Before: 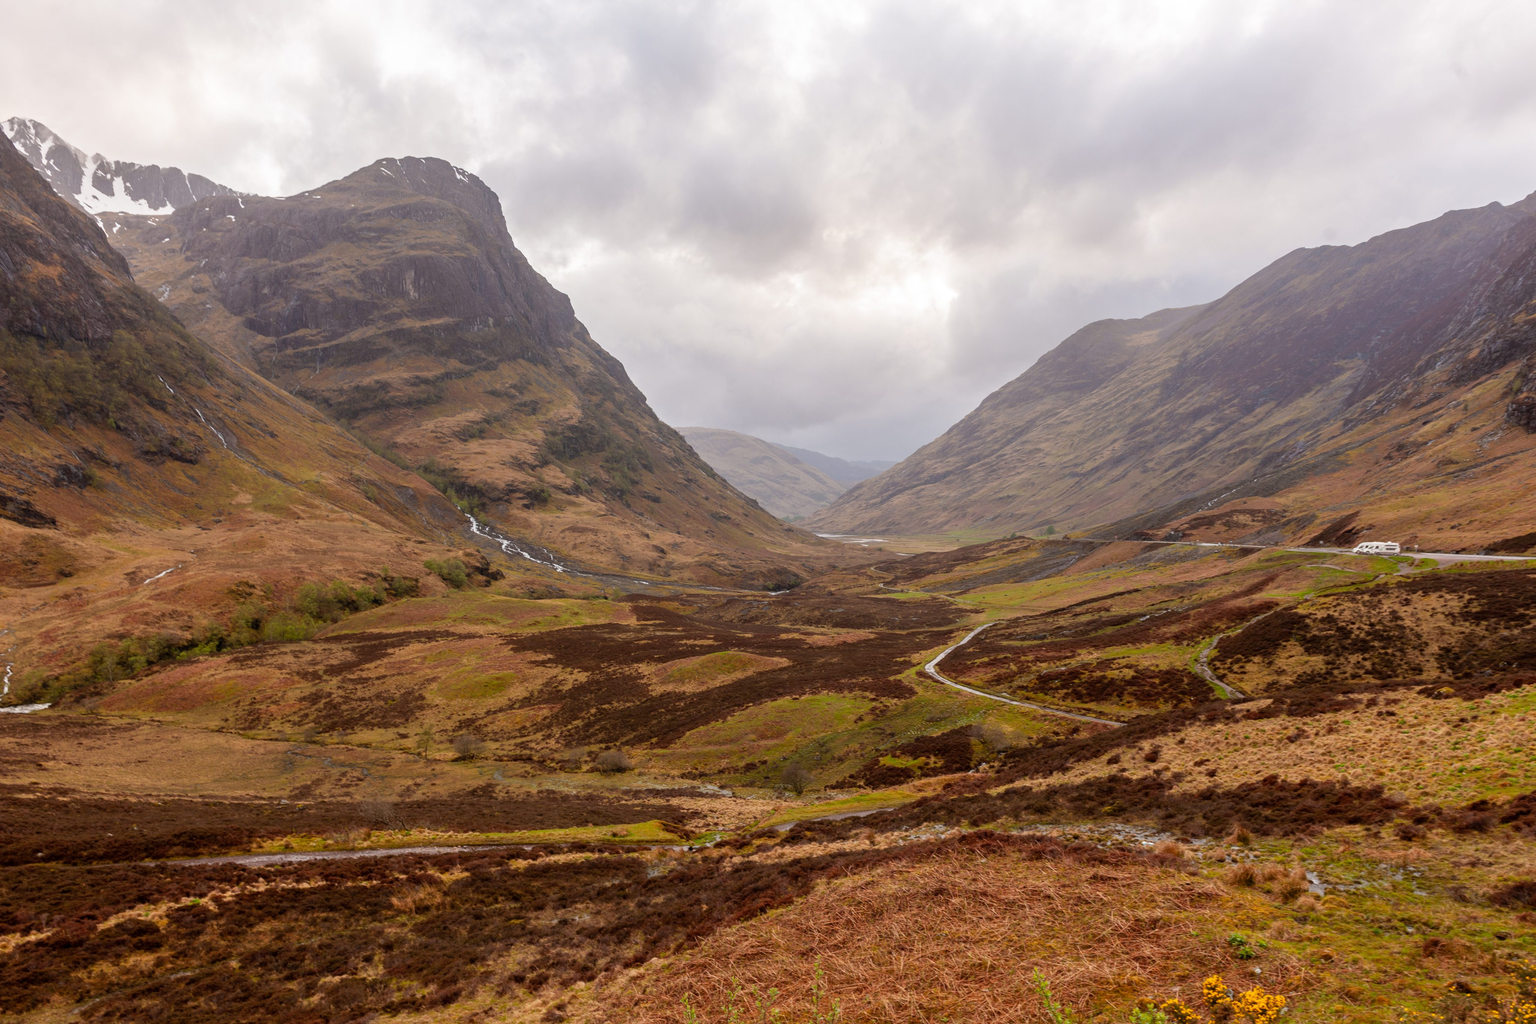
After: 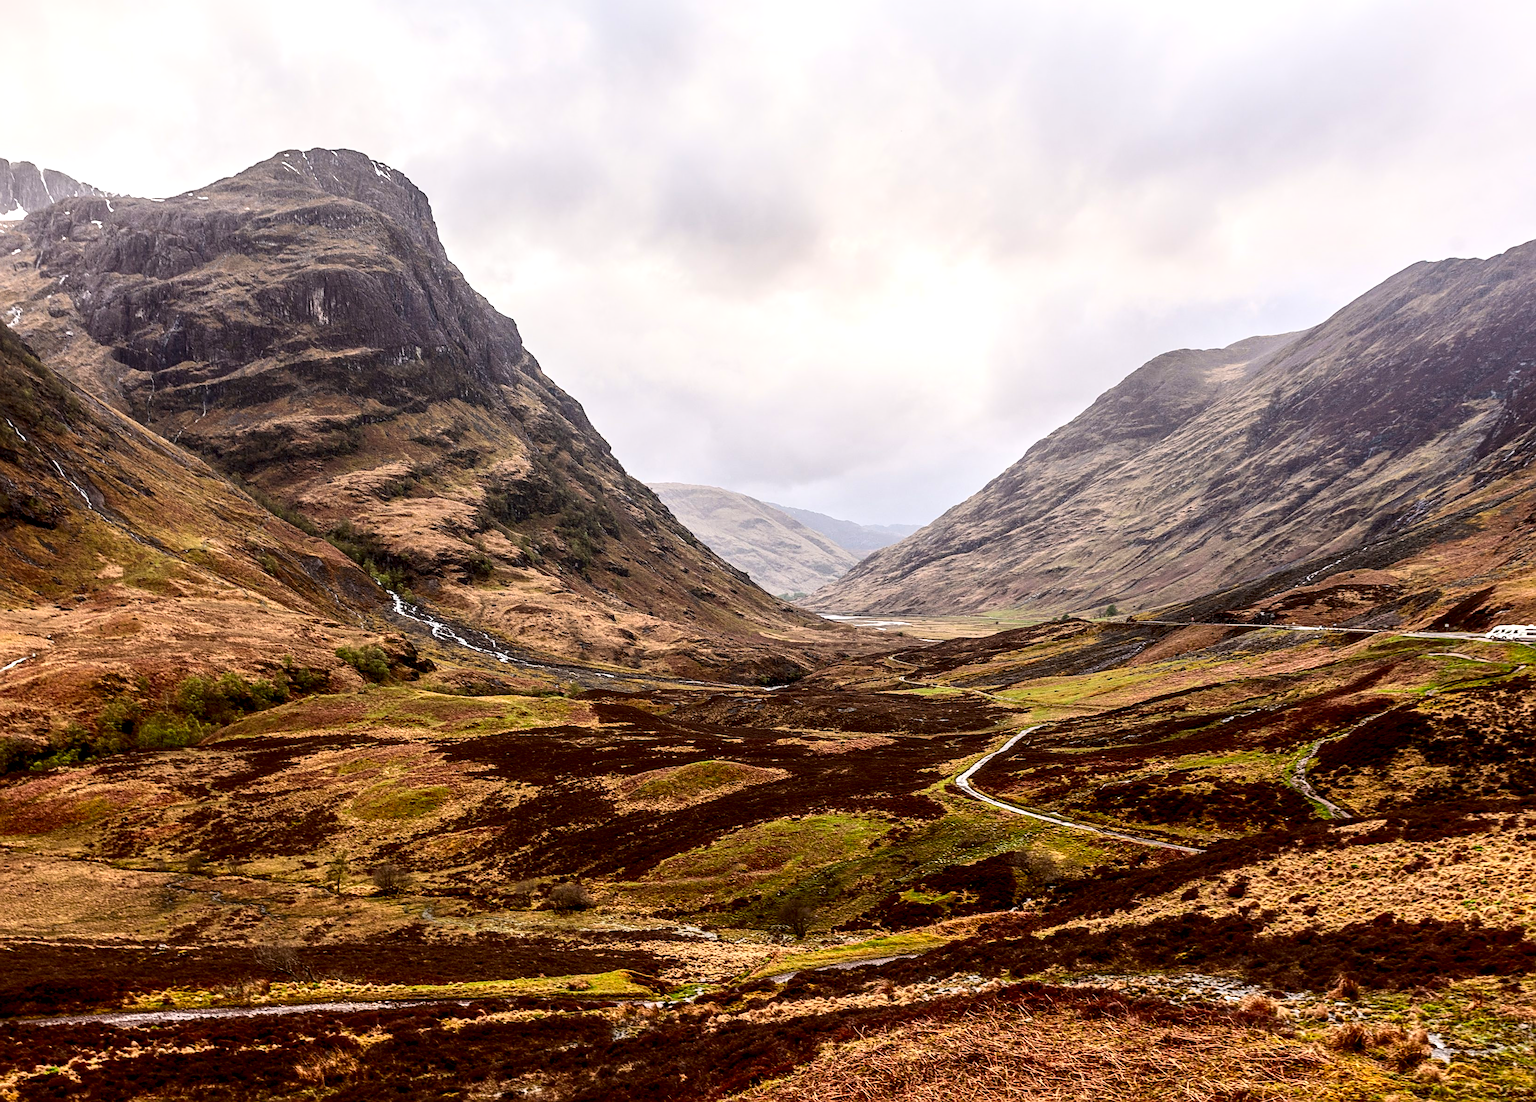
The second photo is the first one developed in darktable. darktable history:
sharpen: radius 2.667, amount 0.666
crop: left 9.973%, top 3.662%, right 9.237%, bottom 9.347%
local contrast: detail 154%
contrast brightness saturation: contrast 0.413, brightness 0.05, saturation 0.252
